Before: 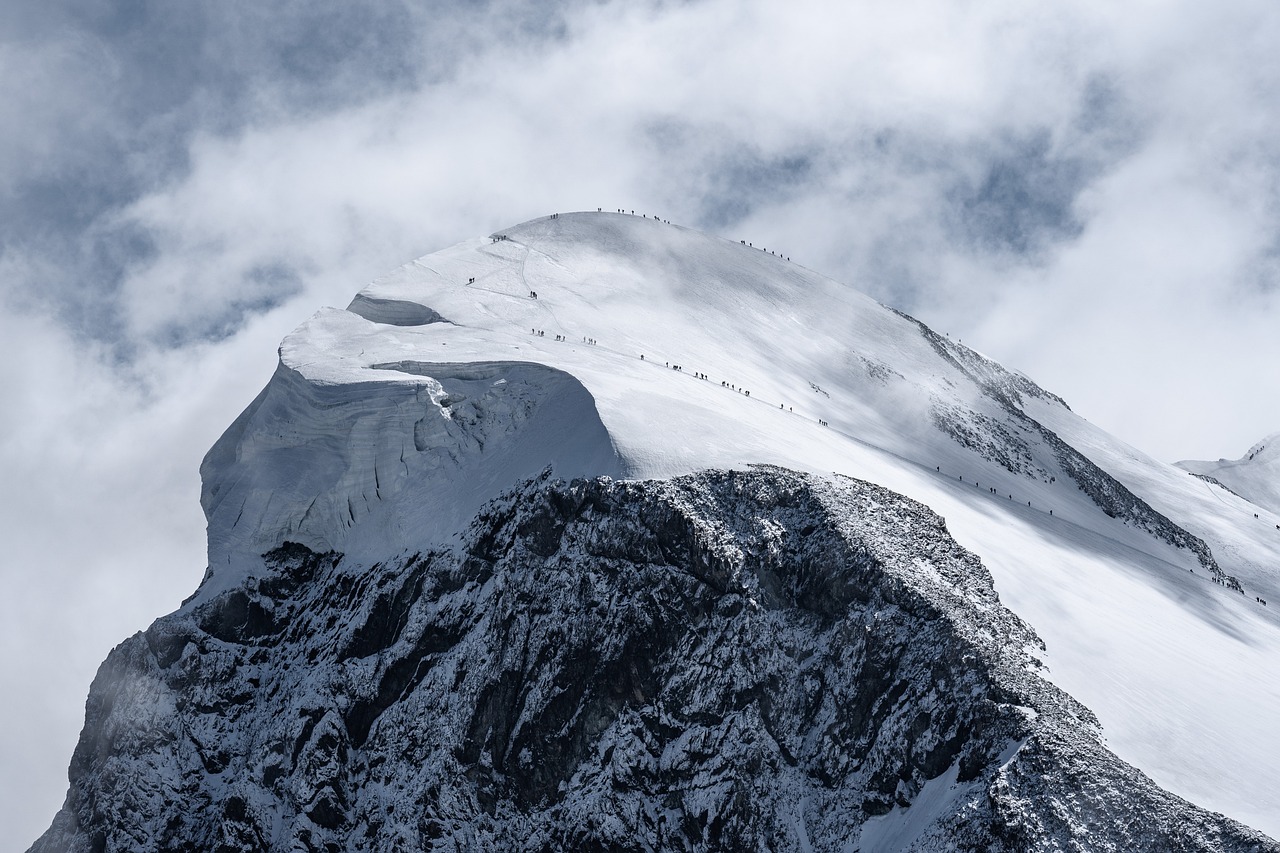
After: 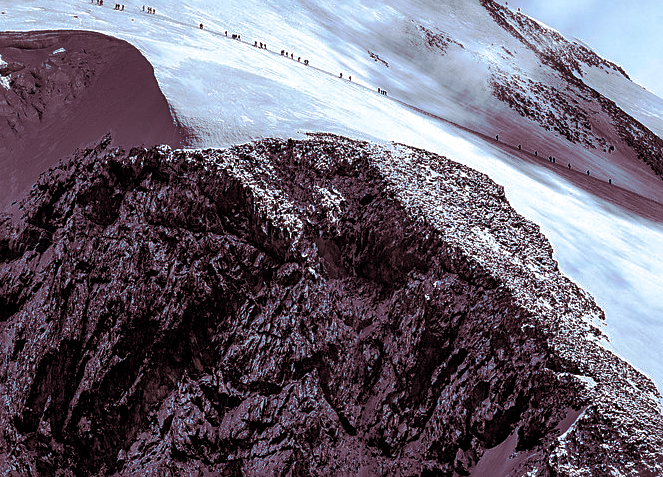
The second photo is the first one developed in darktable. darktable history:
split-toning: highlights › hue 180°
sharpen: on, module defaults
contrast brightness saturation: brightness 0.13
color balance rgb: linear chroma grading › global chroma 40.15%, perceptual saturation grading › global saturation 60.58%, perceptual saturation grading › highlights 20.44%, perceptual saturation grading › shadows -50.36%, perceptual brilliance grading › highlights 2.19%, perceptual brilliance grading › mid-tones -50.36%, perceptual brilliance grading › shadows -50.36%
crop: left 34.479%, top 38.822%, right 13.718%, bottom 5.172%
local contrast: detail 150%
tone curve: curves: ch0 [(0, 0) (0.003, 0.003) (0.011, 0.011) (0.025, 0.025) (0.044, 0.044) (0.069, 0.068) (0.1, 0.098) (0.136, 0.134) (0.177, 0.175) (0.224, 0.221) (0.277, 0.273) (0.335, 0.33) (0.399, 0.393) (0.468, 0.461) (0.543, 0.534) (0.623, 0.614) (0.709, 0.69) (0.801, 0.752) (0.898, 0.835) (1, 1)], preserve colors none
